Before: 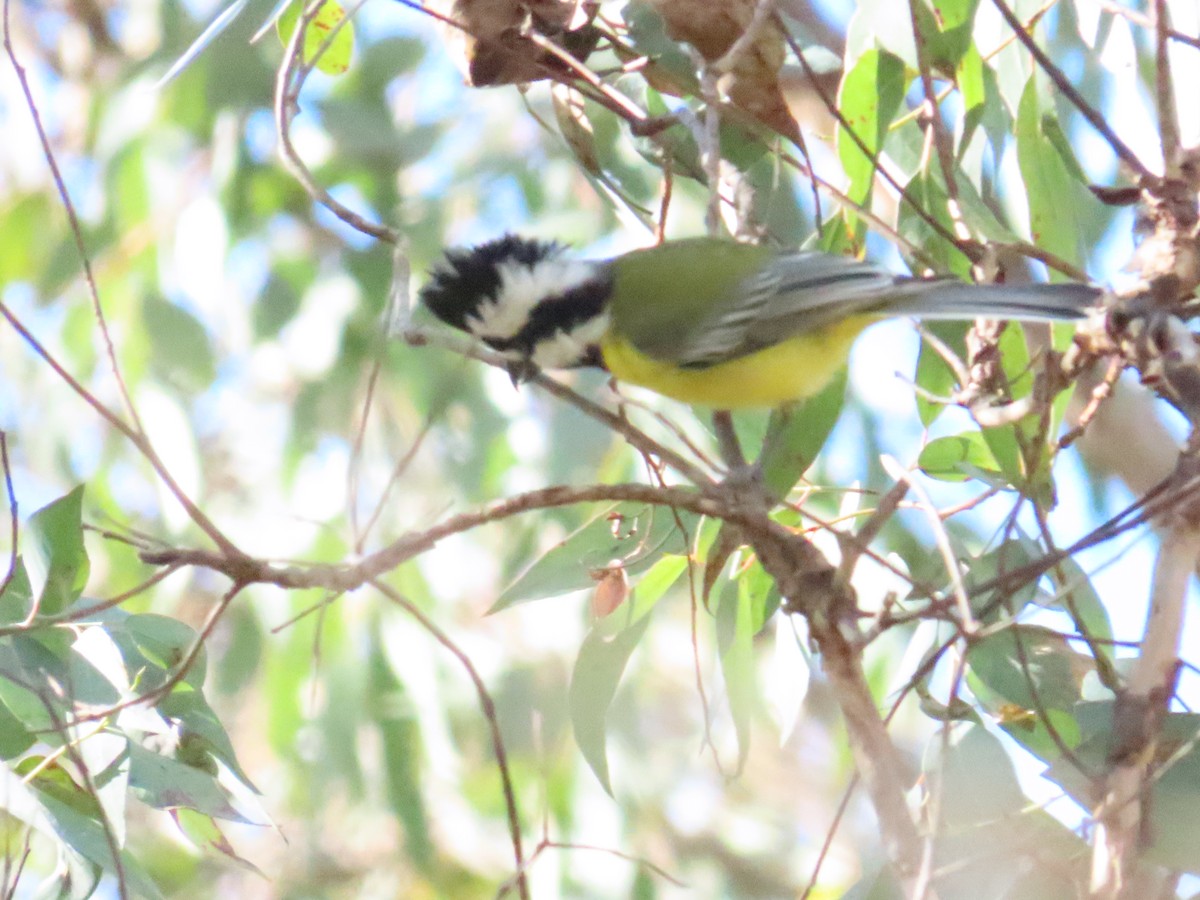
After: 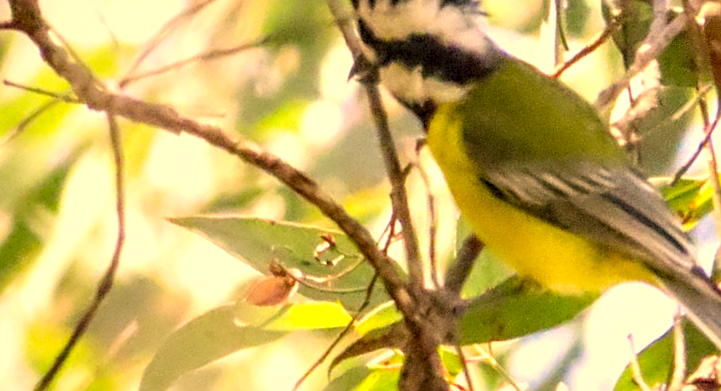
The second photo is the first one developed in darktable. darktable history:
contrast brightness saturation: contrast 0.076, saturation 0.2
sharpen: on, module defaults
crop and rotate: angle -44.58°, top 16.691%, right 0.926%, bottom 11.688%
color correction: highlights a* 18.43, highlights b* 35.85, shadows a* 1.65, shadows b* 6.09, saturation 1.03
local contrast: highlights 3%, shadows 6%, detail 181%
